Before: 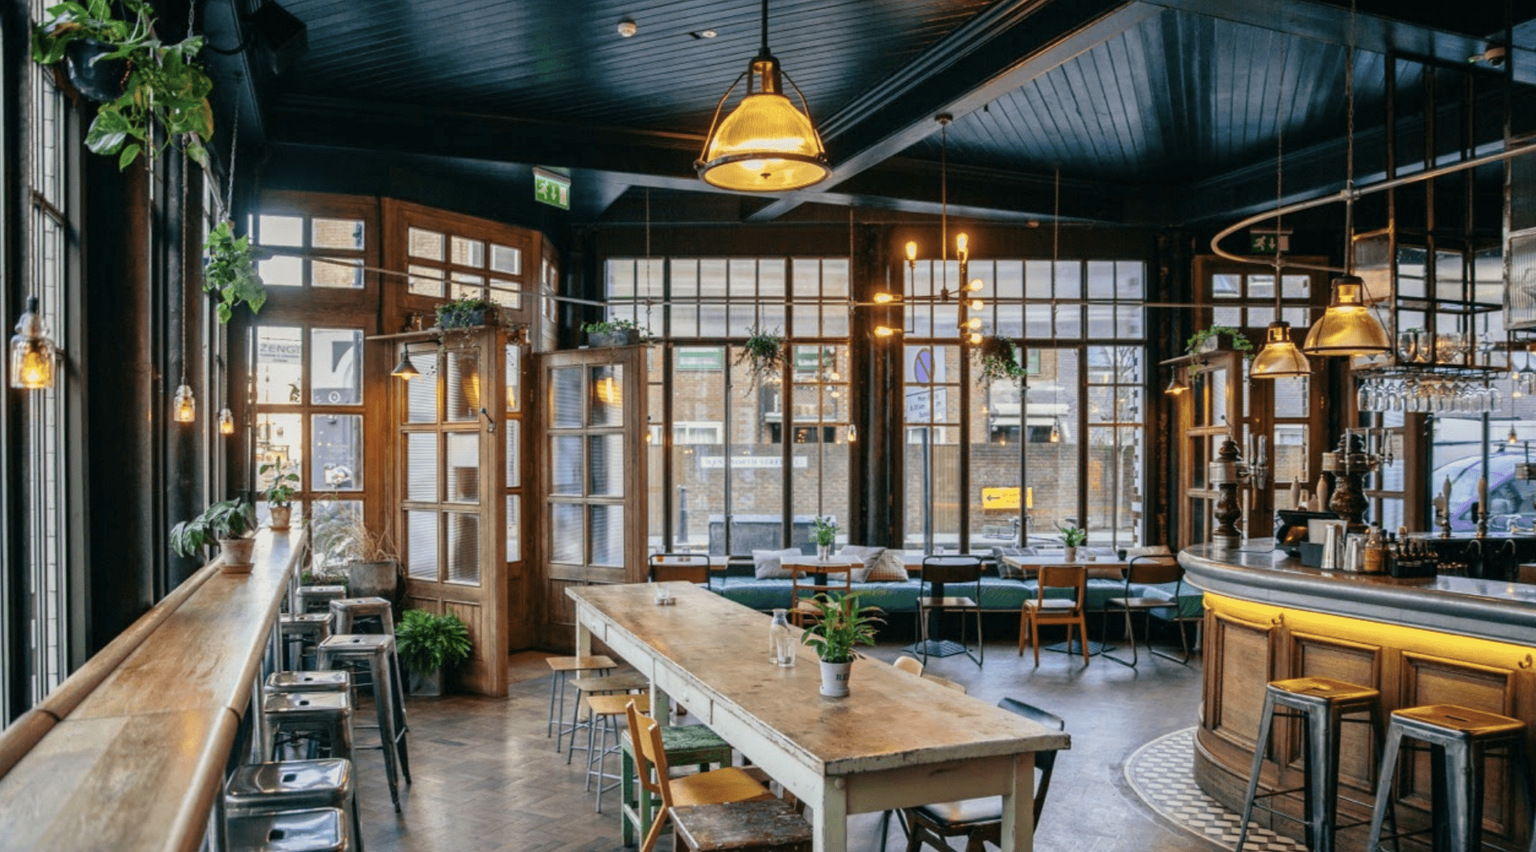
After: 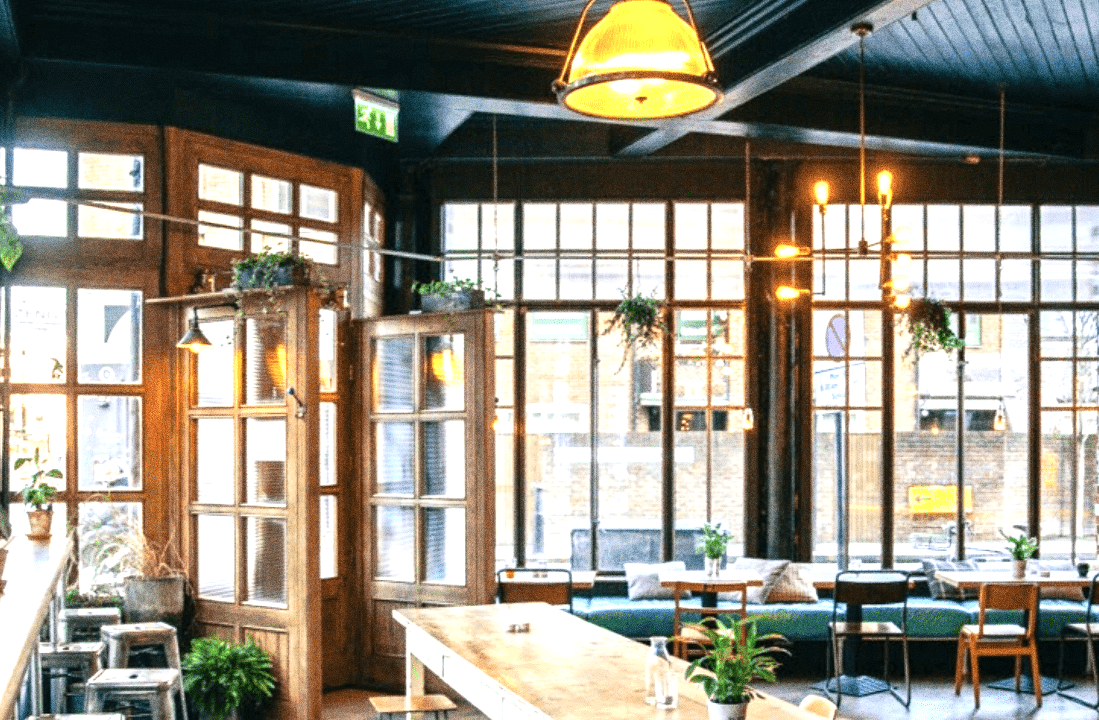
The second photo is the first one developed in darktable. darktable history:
tone curve: curves: ch0 [(0, 0) (0.003, 0.003) (0.011, 0.011) (0.025, 0.024) (0.044, 0.043) (0.069, 0.068) (0.1, 0.097) (0.136, 0.132) (0.177, 0.173) (0.224, 0.219) (0.277, 0.27) (0.335, 0.327) (0.399, 0.389) (0.468, 0.457) (0.543, 0.549) (0.623, 0.628) (0.709, 0.713) (0.801, 0.803) (0.898, 0.899) (1, 1)], preserve colors none
grain: coarseness 0.09 ISO, strength 40%
crop: left 16.202%, top 11.208%, right 26.045%, bottom 20.557%
levels: levels [0, 0.352, 0.703]
